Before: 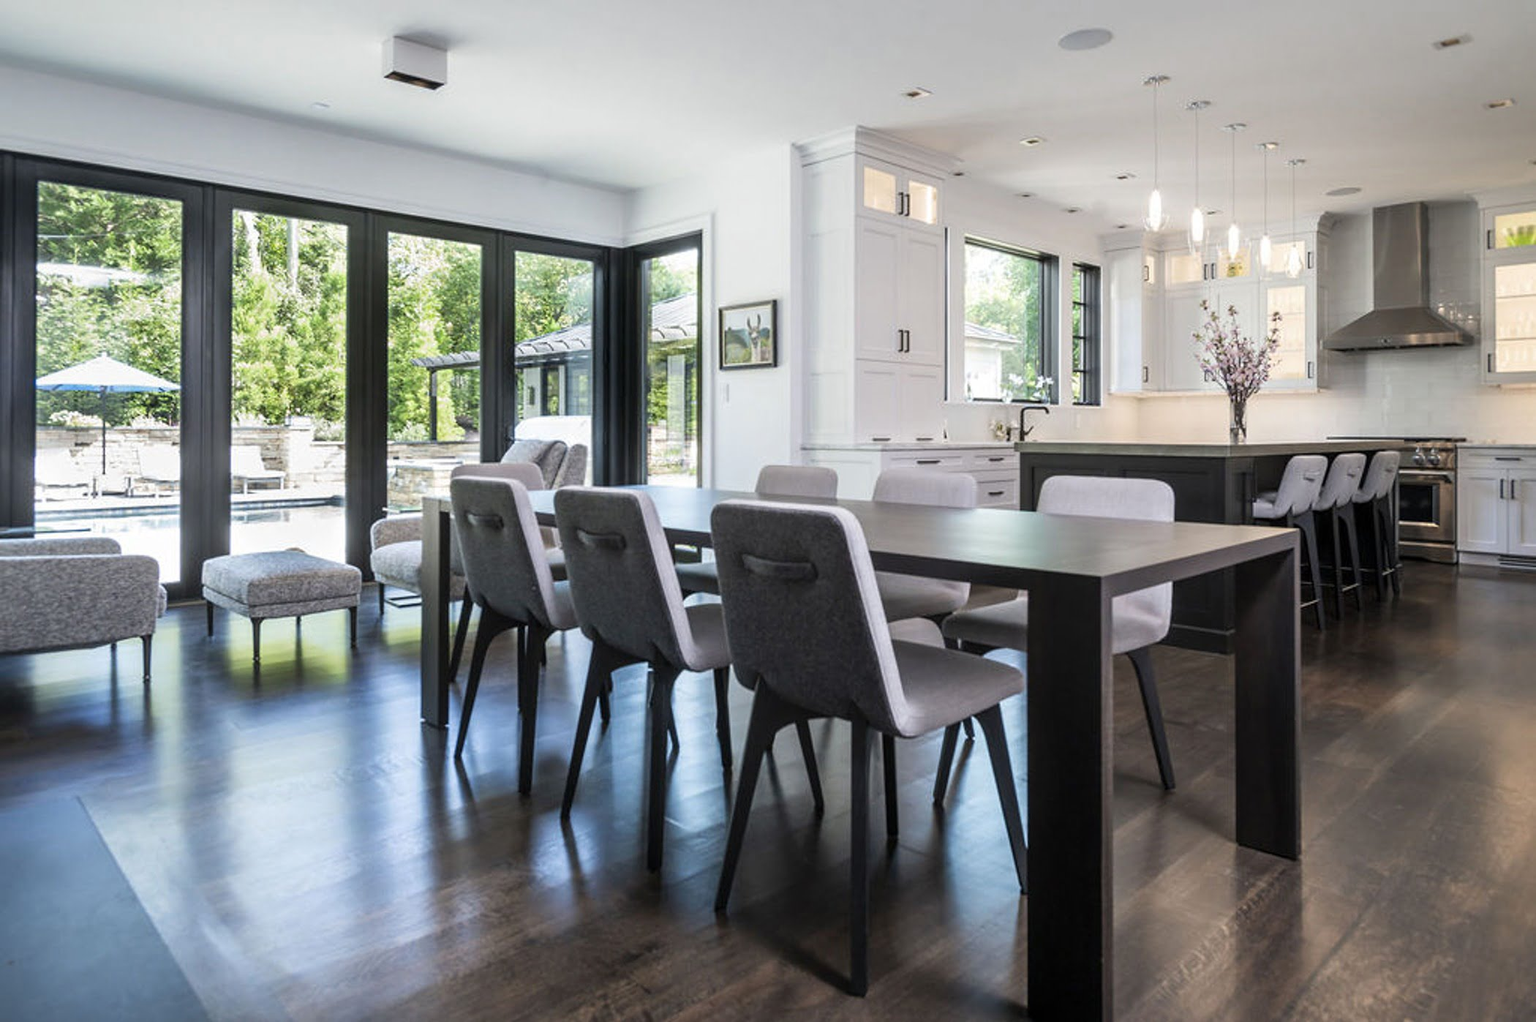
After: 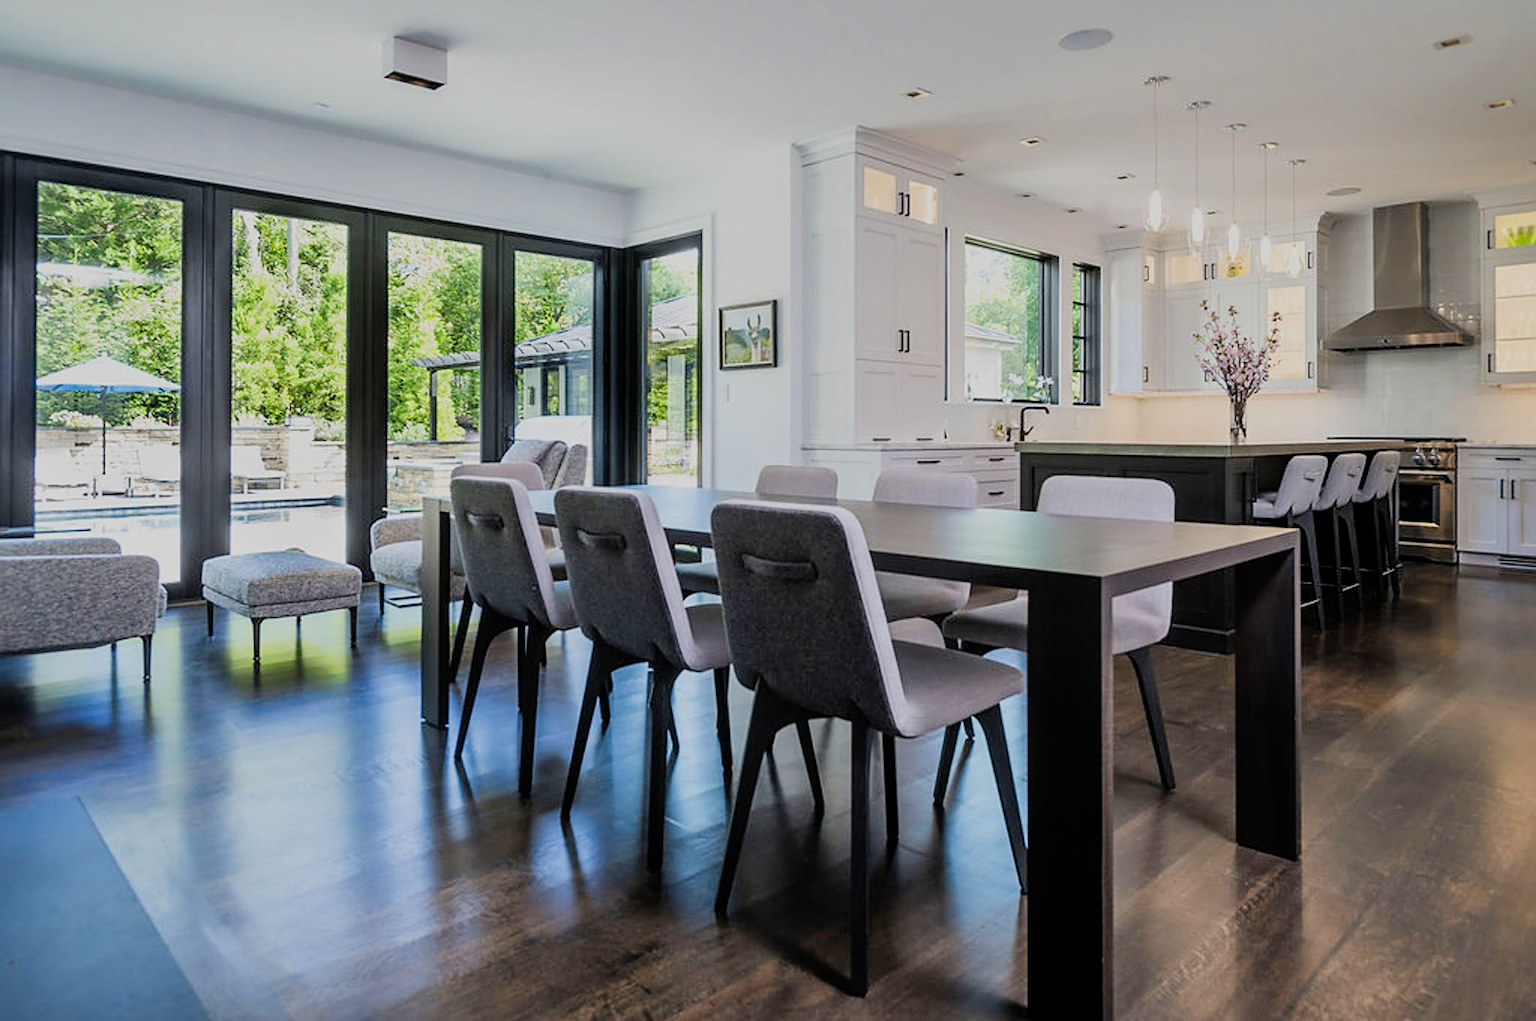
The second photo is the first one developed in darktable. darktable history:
color zones: curves: ch0 [(0, 0.613) (0.01, 0.613) (0.245, 0.448) (0.498, 0.529) (0.642, 0.665) (0.879, 0.777) (0.99, 0.613)]; ch1 [(0, 0) (0.143, 0) (0.286, 0) (0.429, 0) (0.571, 0) (0.714, 0) (0.857, 0)], mix -121.96%
shadows and highlights: shadows 32, highlights -32, soften with gaussian
color balance rgb: perceptual saturation grading › global saturation 20%, perceptual saturation grading › highlights -25%, perceptual saturation grading › shadows 25%
sharpen: on, module defaults
filmic rgb: black relative exposure -7.65 EV, white relative exposure 4.56 EV, hardness 3.61, color science v6 (2022)
